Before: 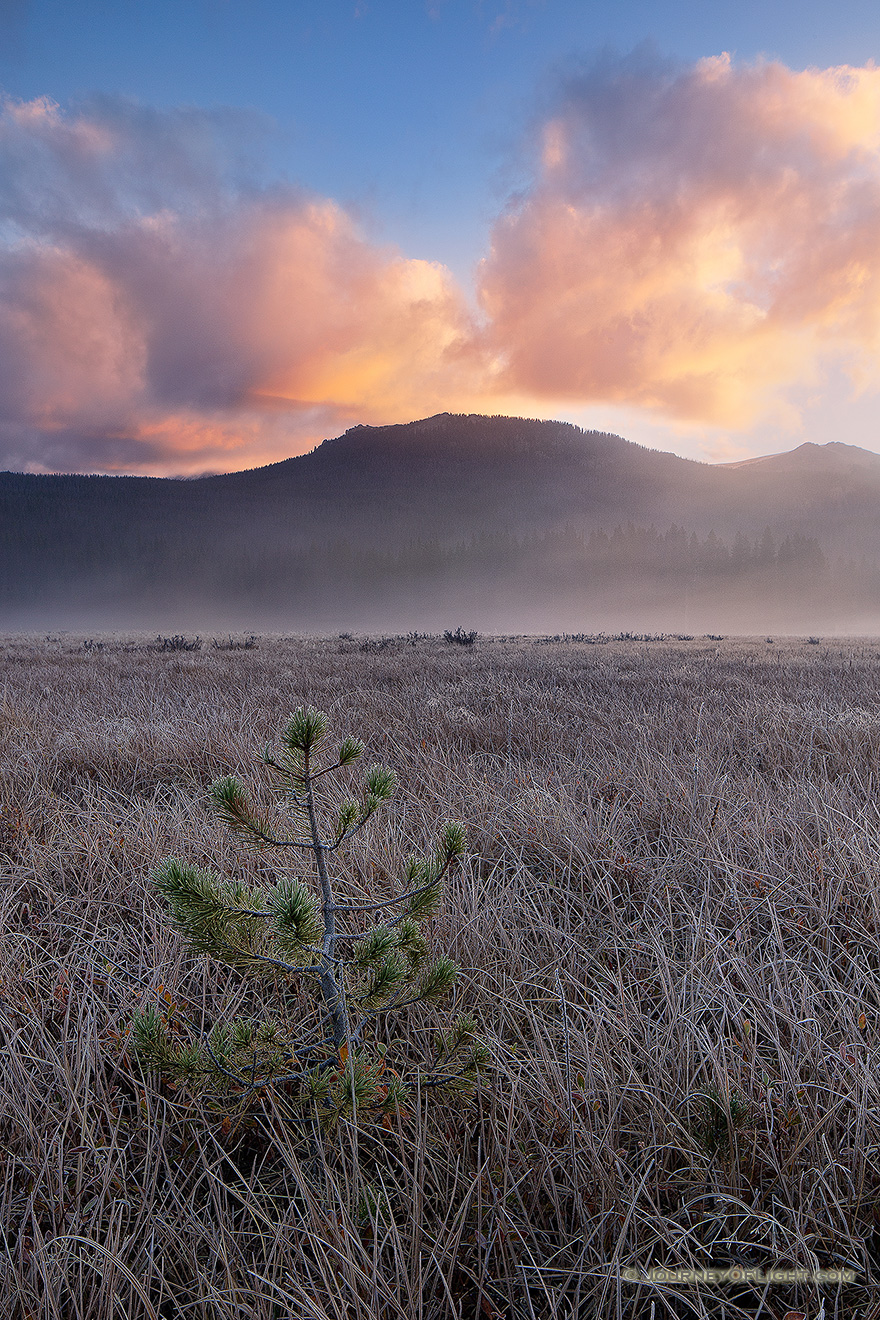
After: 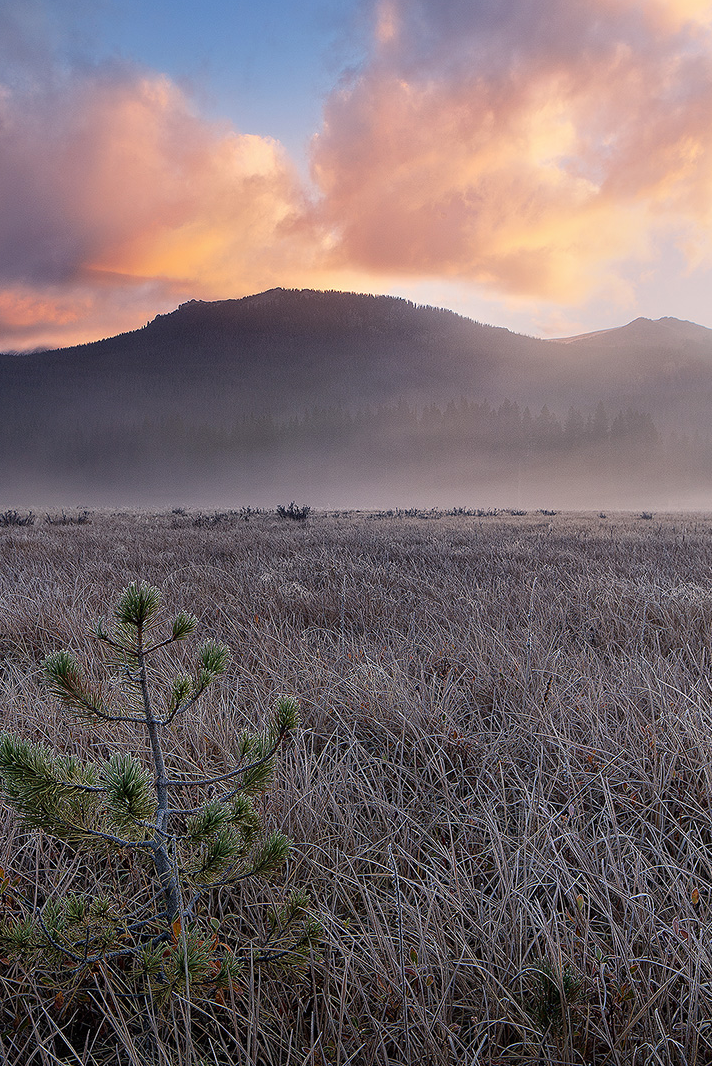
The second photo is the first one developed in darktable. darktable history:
crop: left 19.087%, top 9.497%, right 0%, bottom 9.727%
color calibration: illuminant same as pipeline (D50), adaptation XYZ, x 0.346, y 0.358, temperature 5002.74 K
levels: levels [0, 0.51, 1]
